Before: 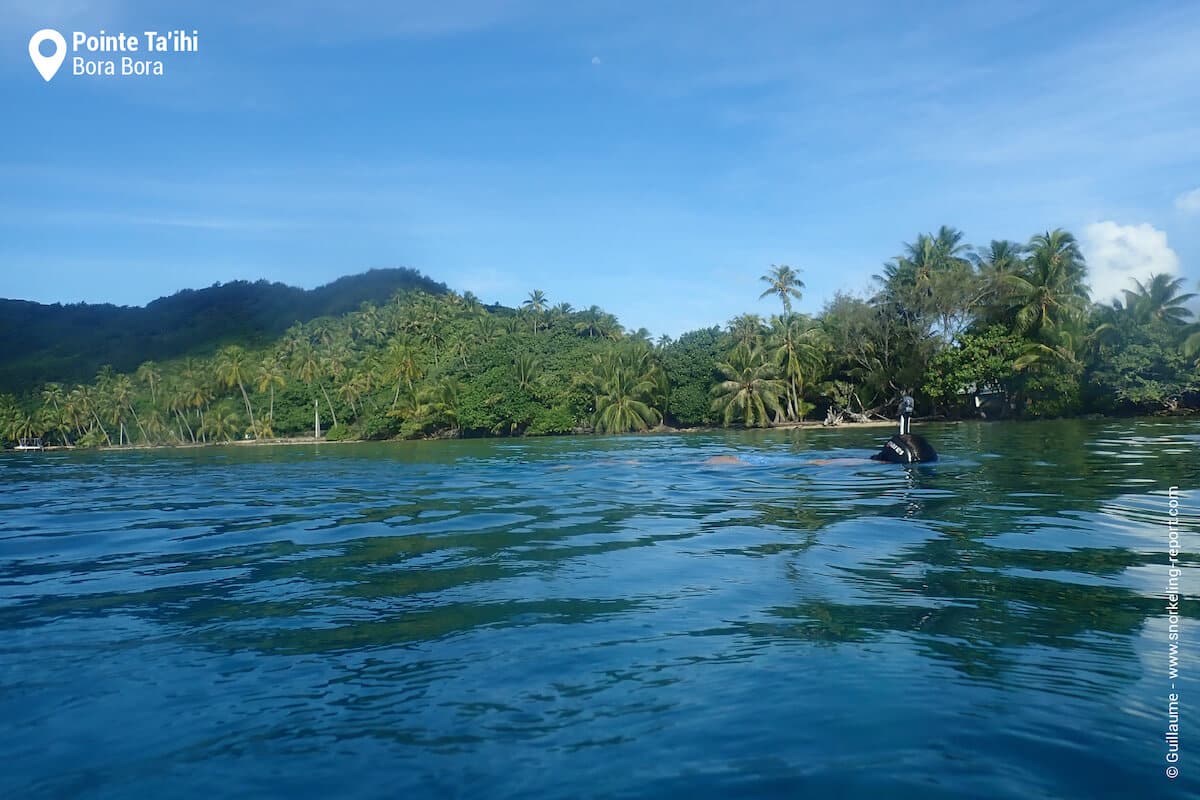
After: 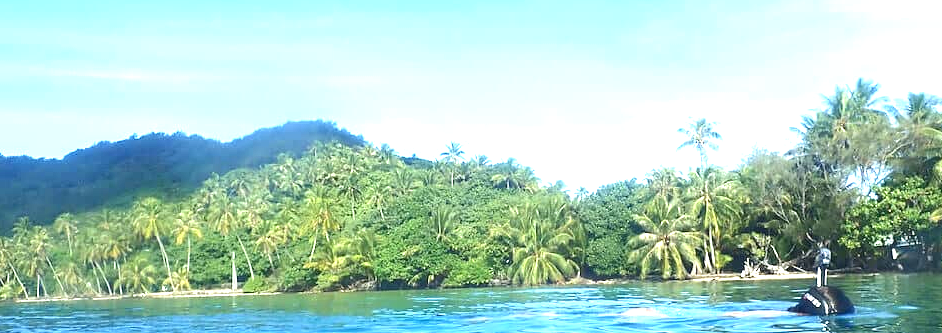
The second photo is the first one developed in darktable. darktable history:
exposure: black level correction 0, exposure 1.877 EV, compensate exposure bias true, compensate highlight preservation false
crop: left 6.984%, top 18.512%, right 14.49%, bottom 39.79%
